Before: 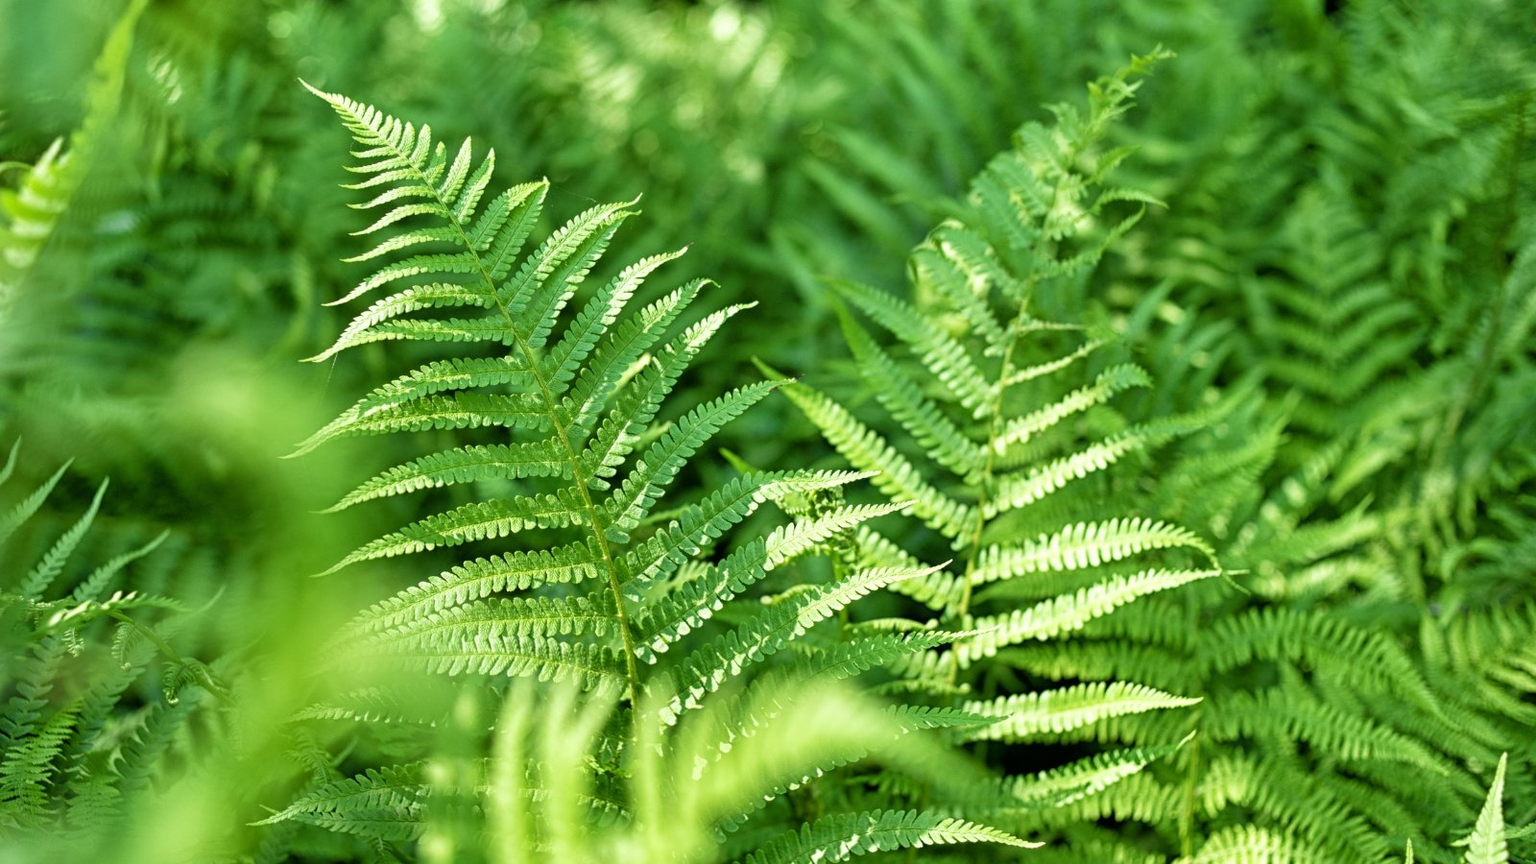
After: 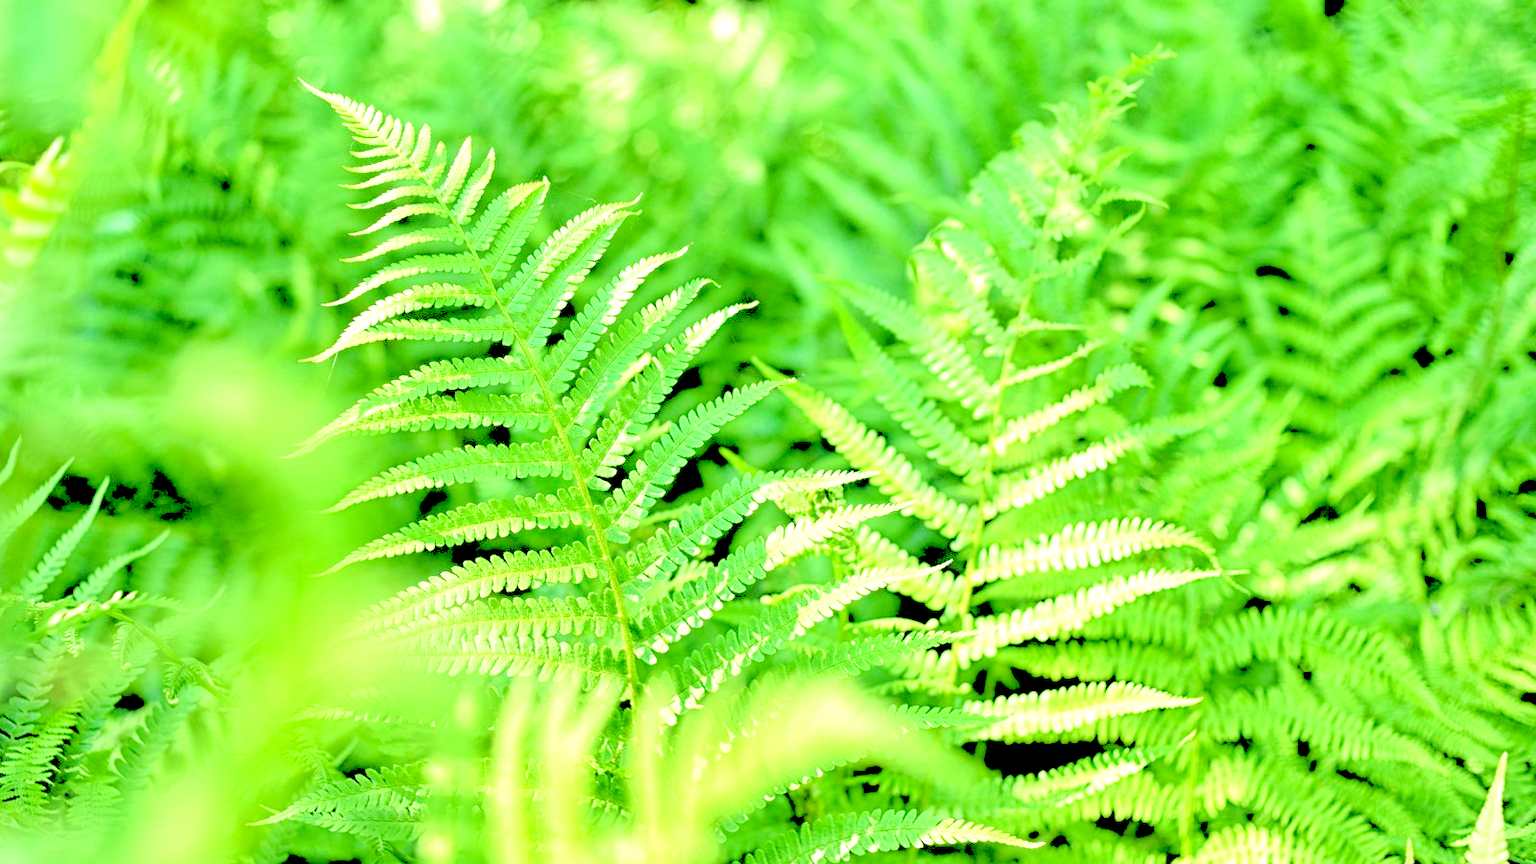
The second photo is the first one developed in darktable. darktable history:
rgb levels: levels [[0.027, 0.429, 0.996], [0, 0.5, 1], [0, 0.5, 1]]
levels: levels [0.008, 0.318, 0.836]
